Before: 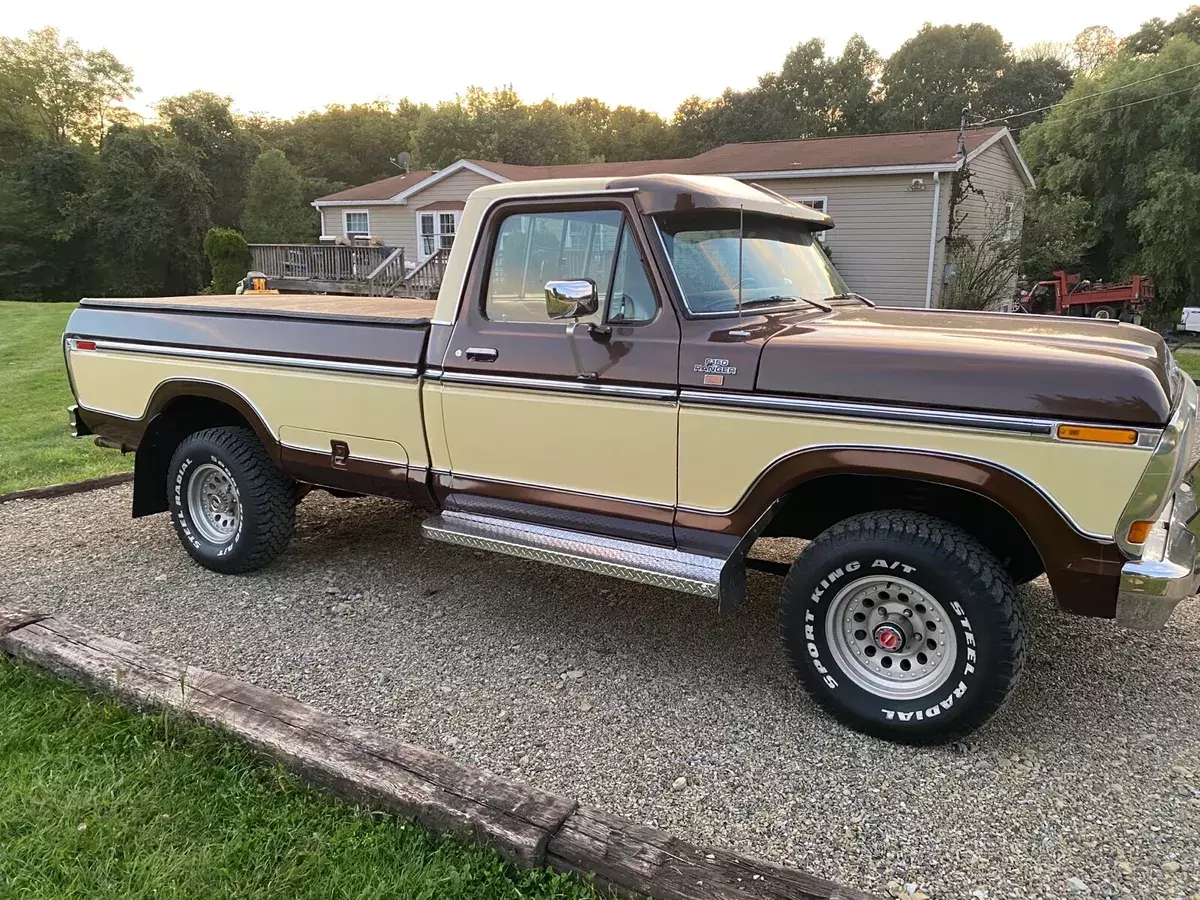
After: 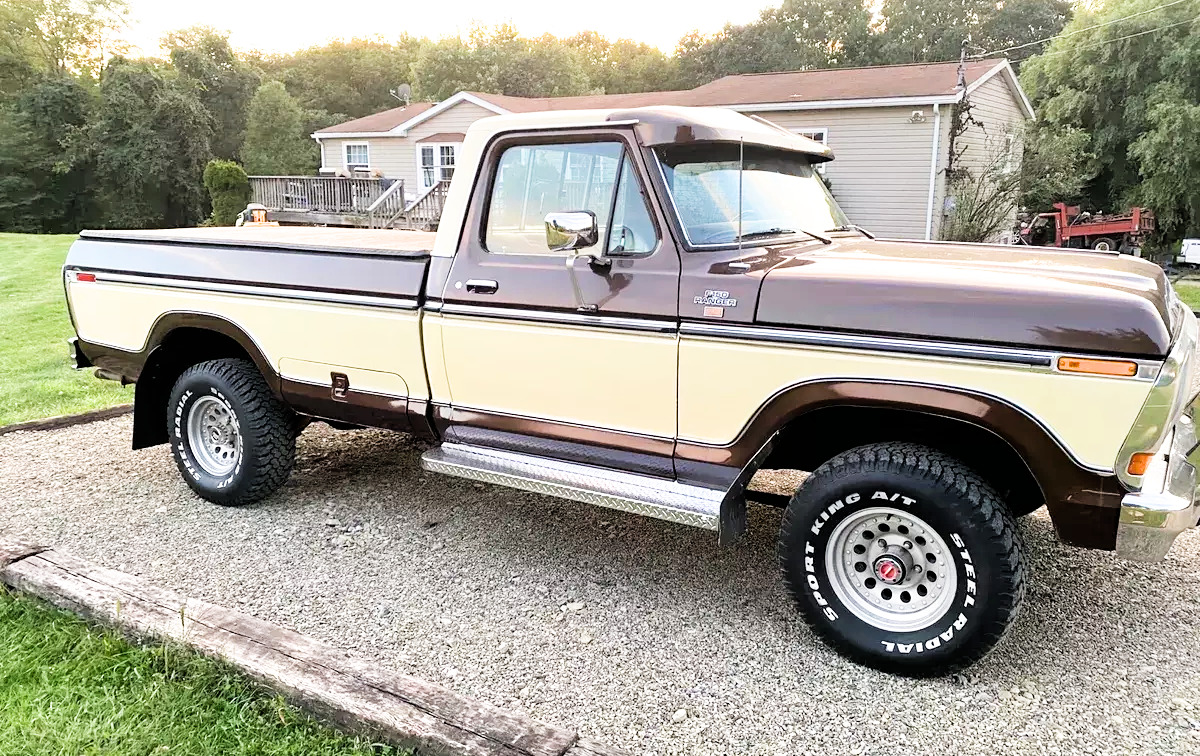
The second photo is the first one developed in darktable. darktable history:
filmic rgb: black relative exposure -5 EV, white relative exposure 3.5 EV, hardness 3.19, contrast 1.2, highlights saturation mix -50%
crop: top 7.625%, bottom 8.027%
exposure: black level correction 0, exposure 1.45 EV, compensate exposure bias true, compensate highlight preservation false
